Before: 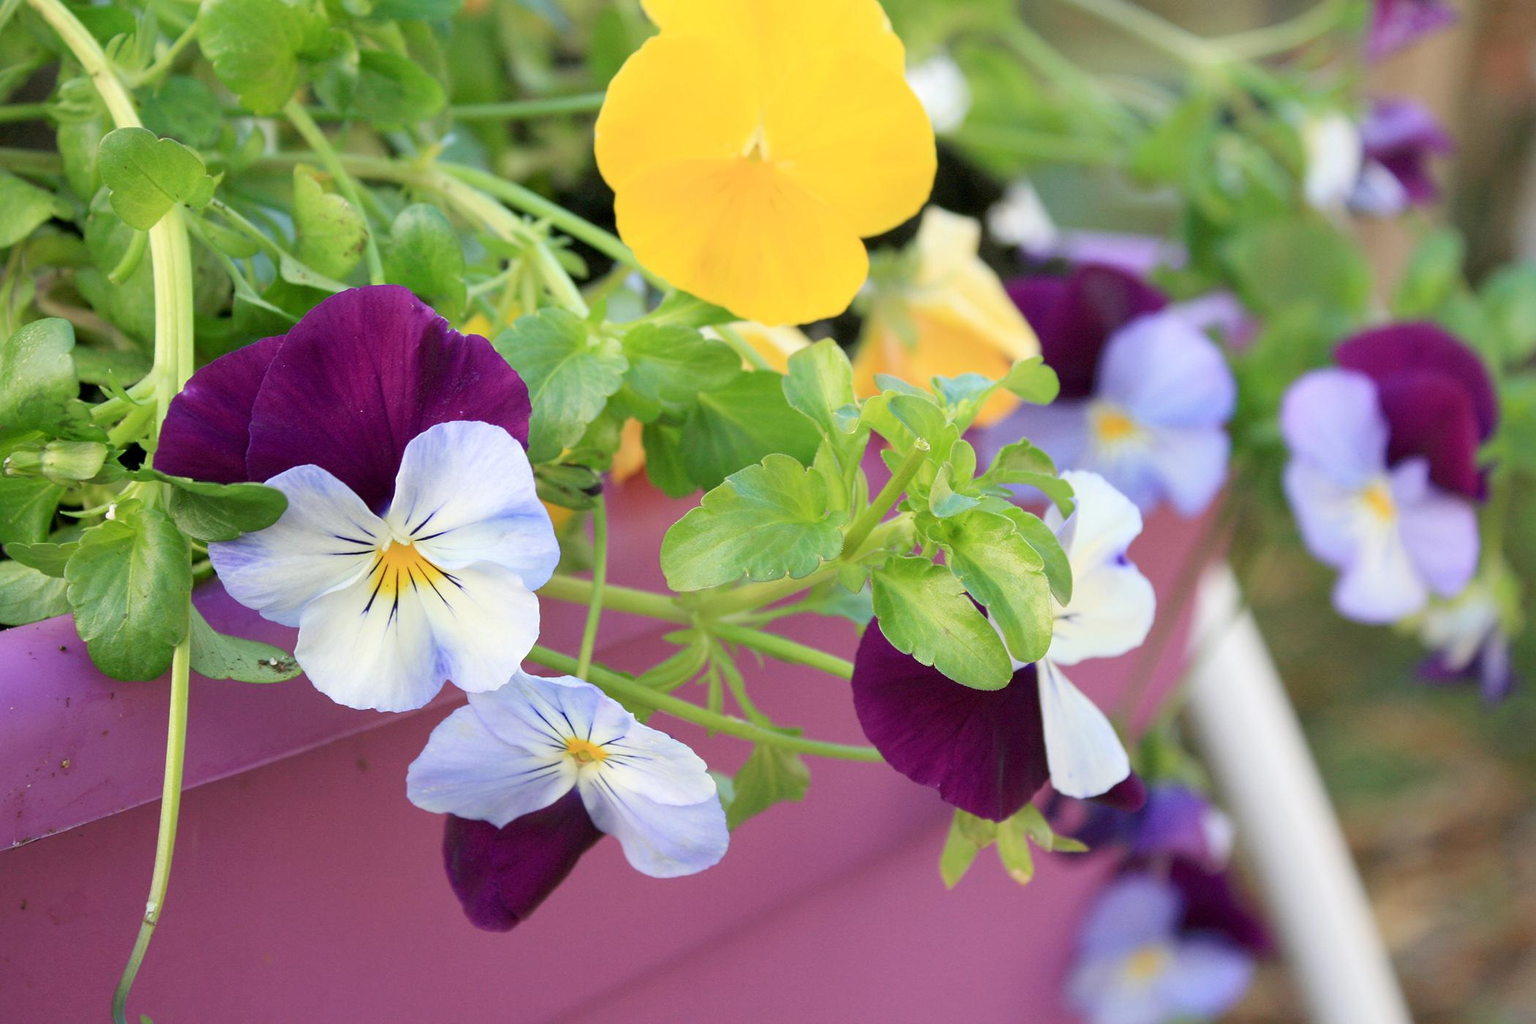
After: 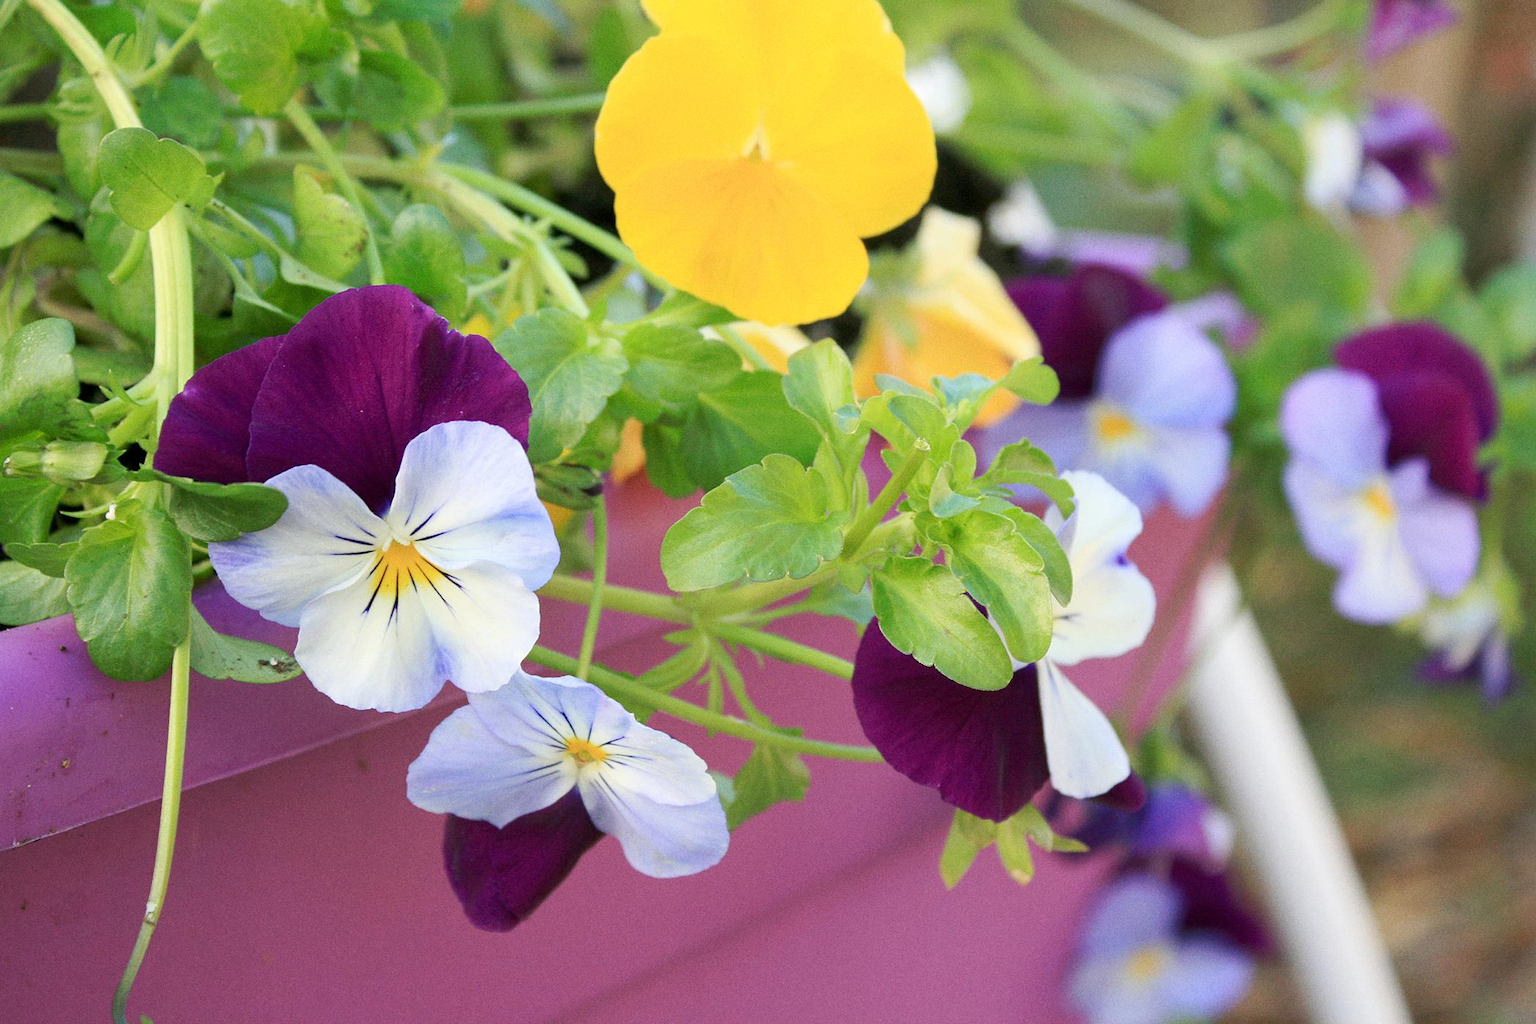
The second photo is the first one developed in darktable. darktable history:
tone curve: curves: ch0 [(0, 0) (0.003, 0.003) (0.011, 0.011) (0.025, 0.025) (0.044, 0.044) (0.069, 0.068) (0.1, 0.099) (0.136, 0.134) (0.177, 0.175) (0.224, 0.222) (0.277, 0.274) (0.335, 0.331) (0.399, 0.395) (0.468, 0.463) (0.543, 0.554) (0.623, 0.632) (0.709, 0.716) (0.801, 0.805) (0.898, 0.9) (1, 1)], preserve colors none
grain: coarseness 0.09 ISO
